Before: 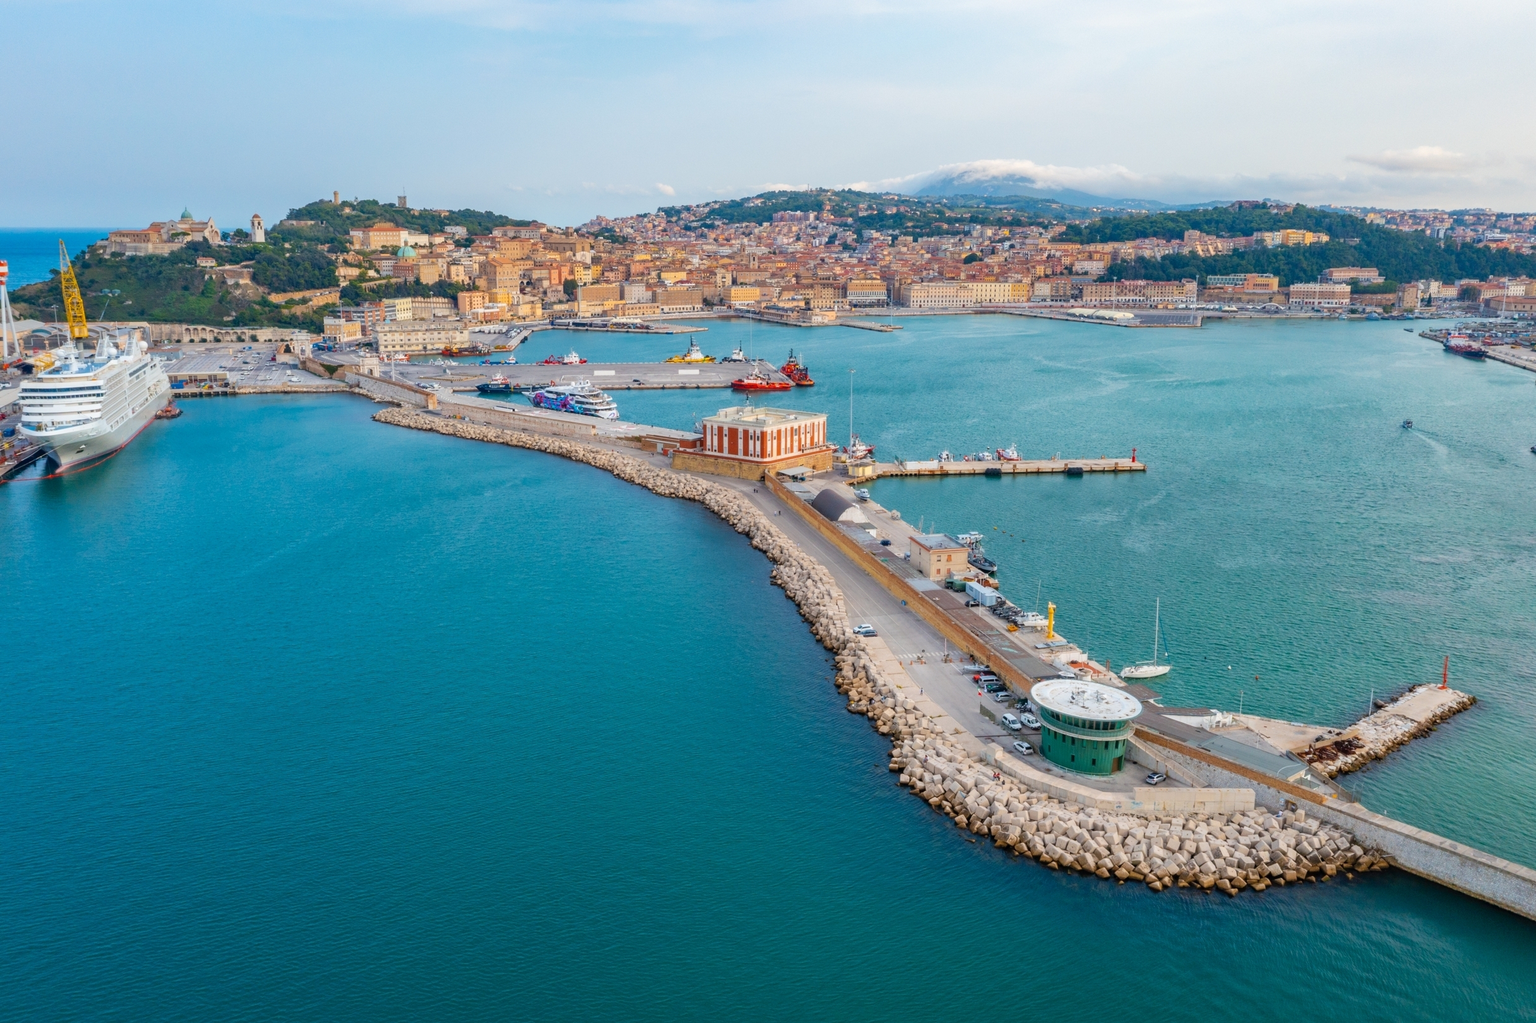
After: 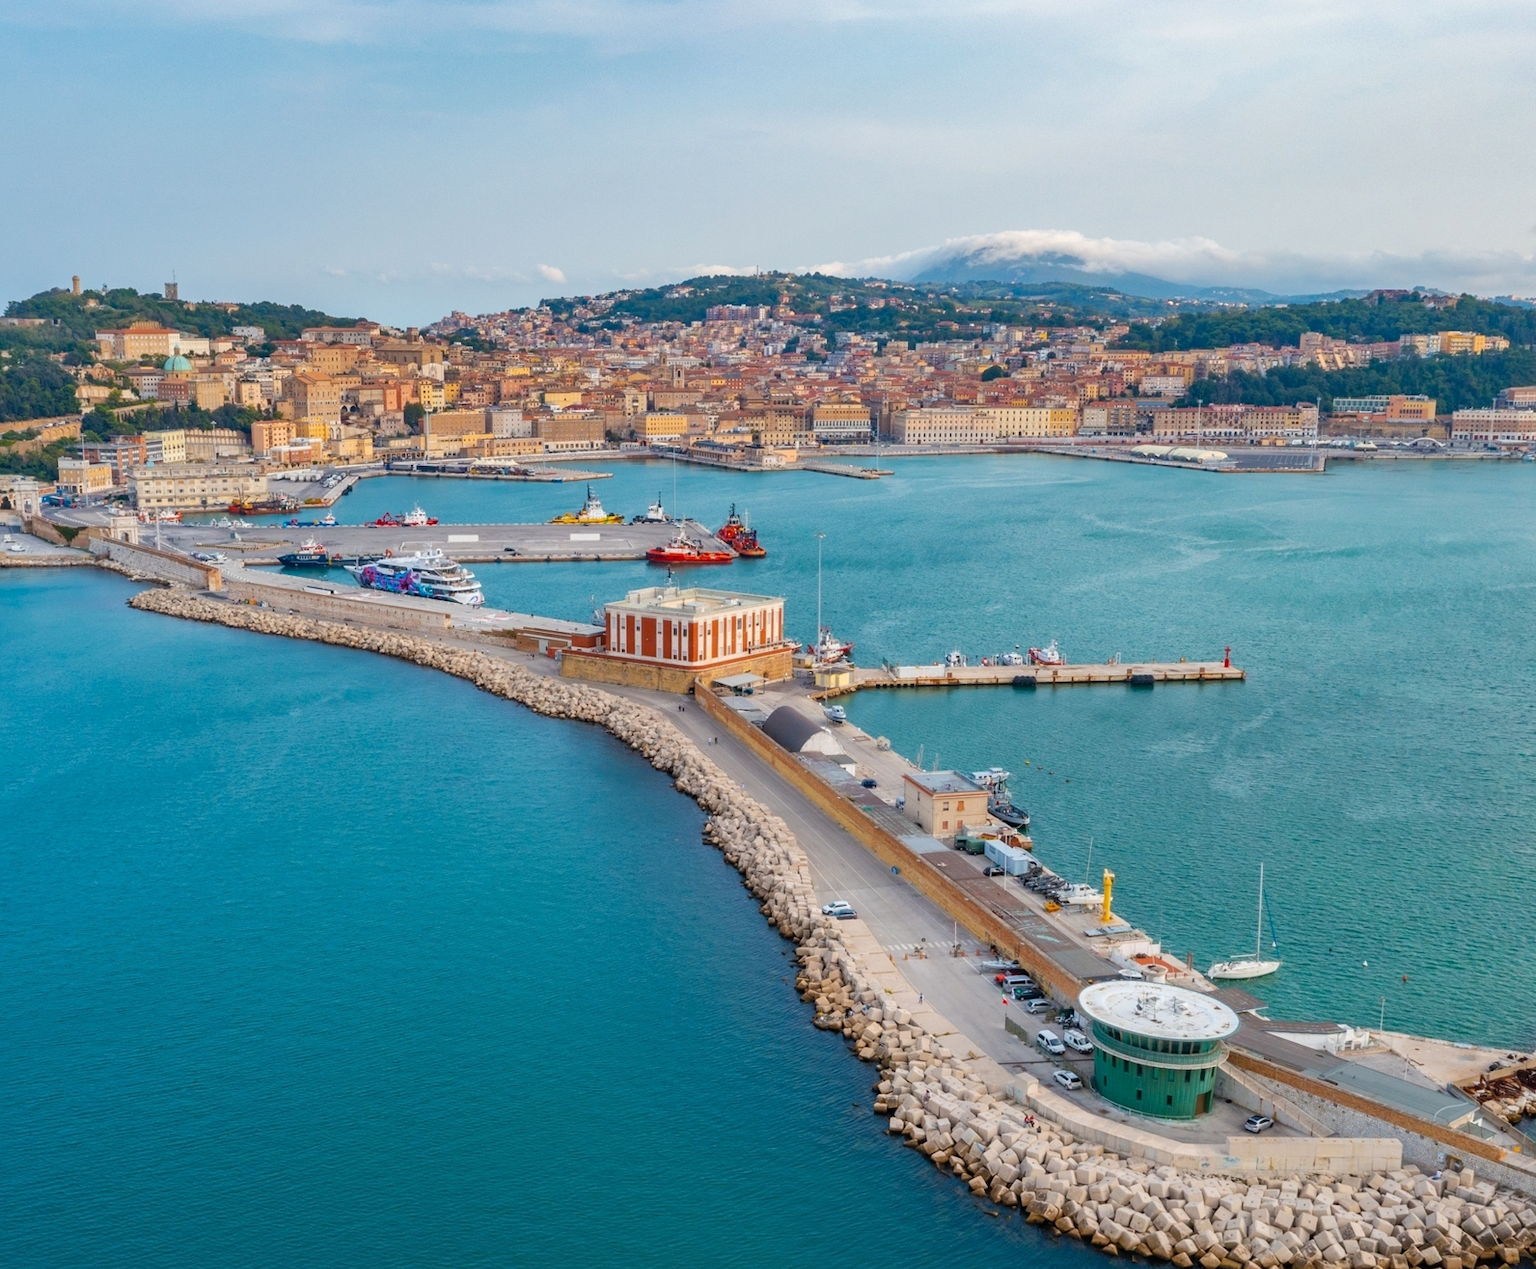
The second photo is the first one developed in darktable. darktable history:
crop: left 18.479%, right 12.2%, bottom 13.971%
shadows and highlights: shadows 5, soften with gaussian
